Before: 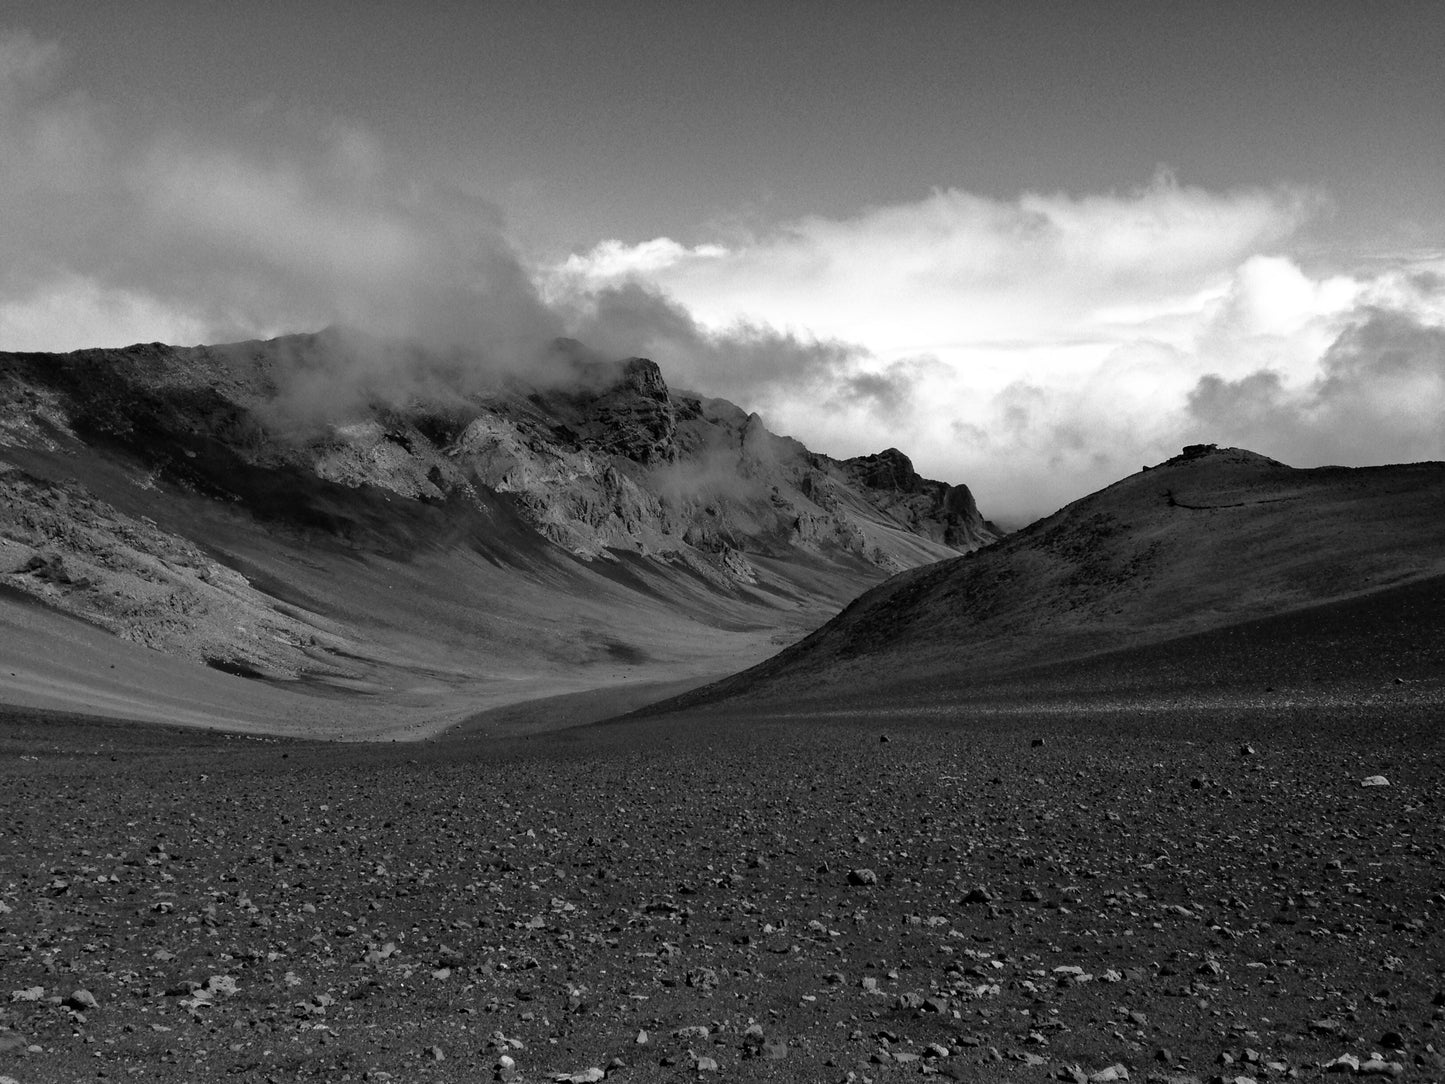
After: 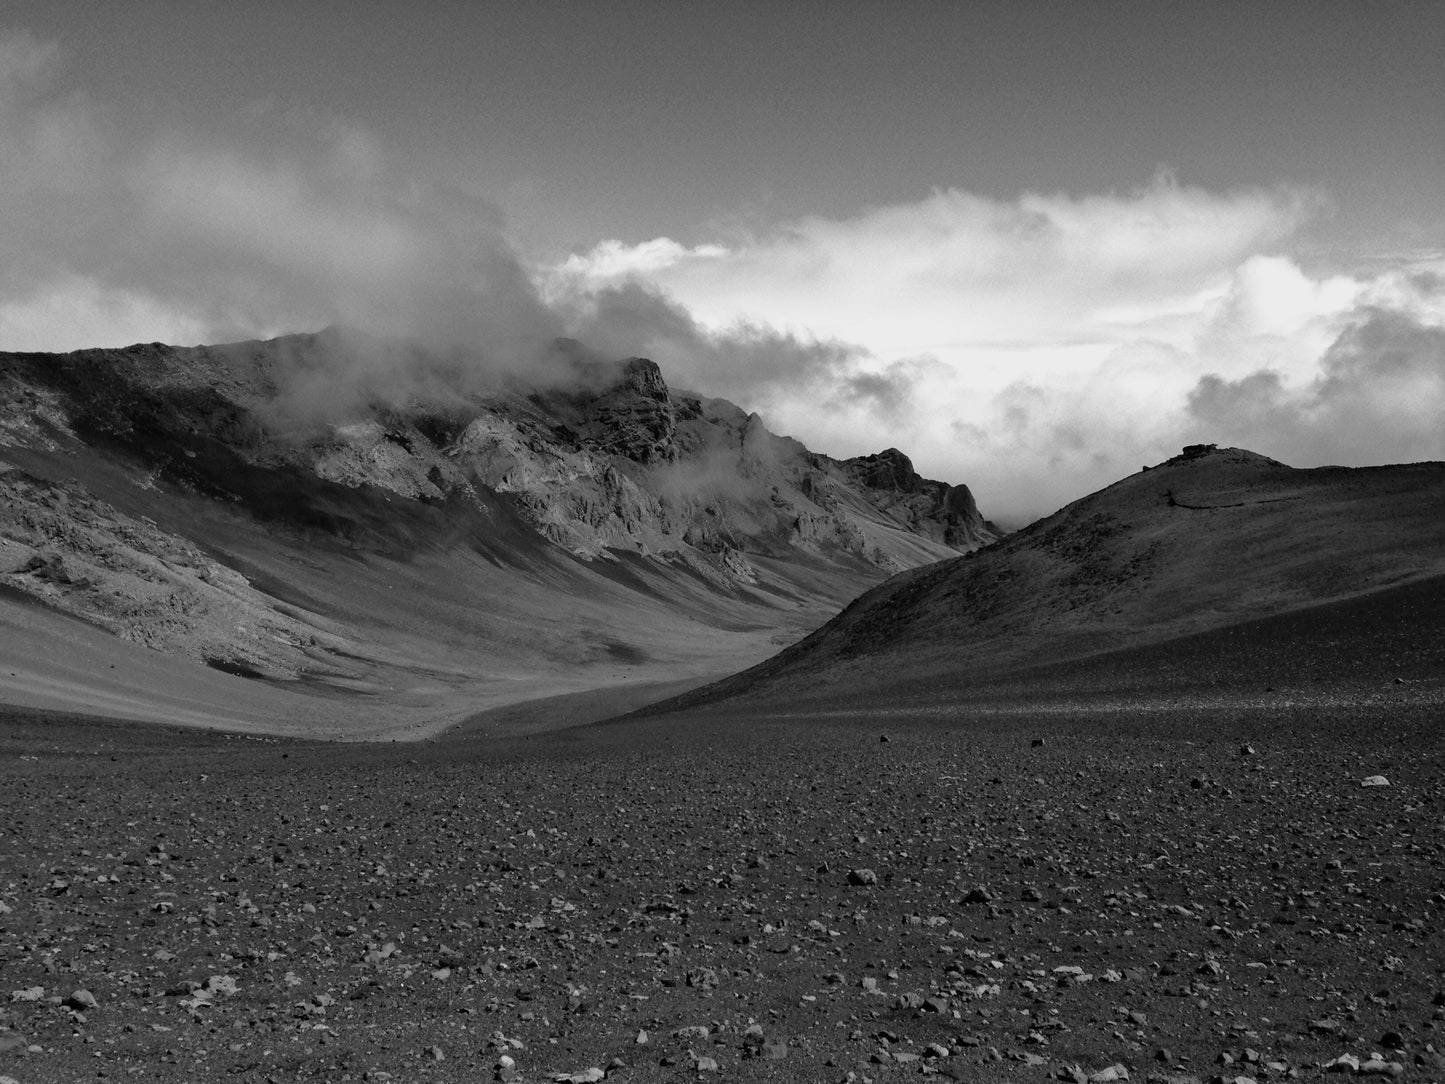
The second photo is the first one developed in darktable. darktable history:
color balance rgb: linear chroma grading › global chroma 15.055%, perceptual saturation grading › global saturation 13.882%, perceptual saturation grading › highlights -25.364%, perceptual saturation grading › shadows 23.902%, contrast -9.874%
